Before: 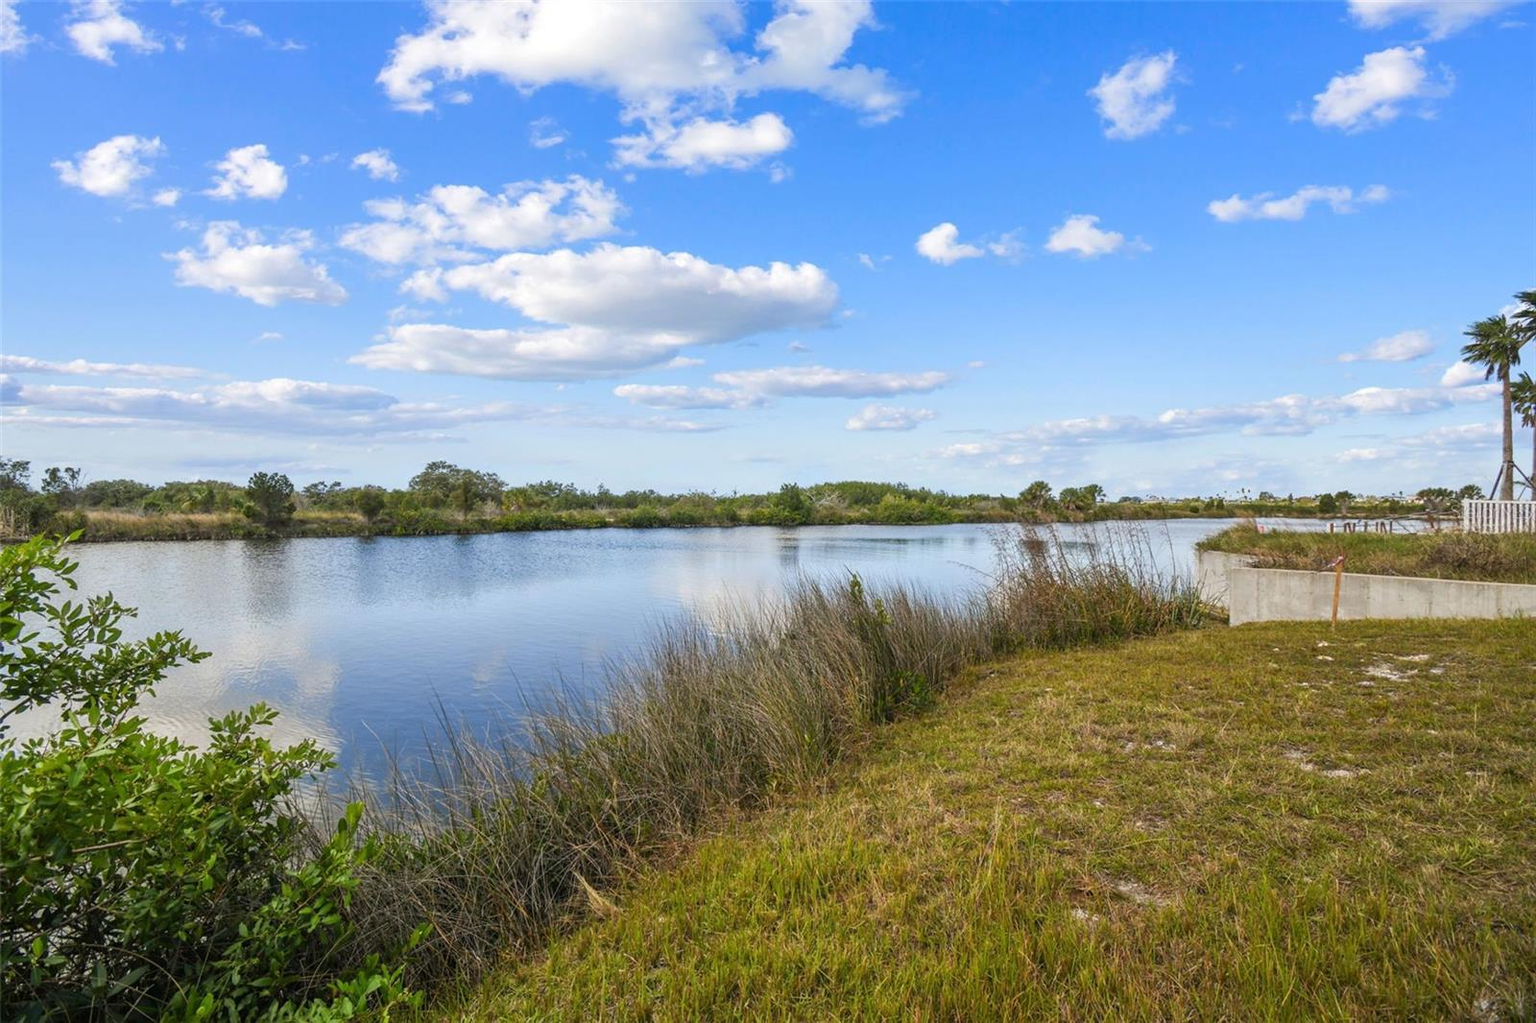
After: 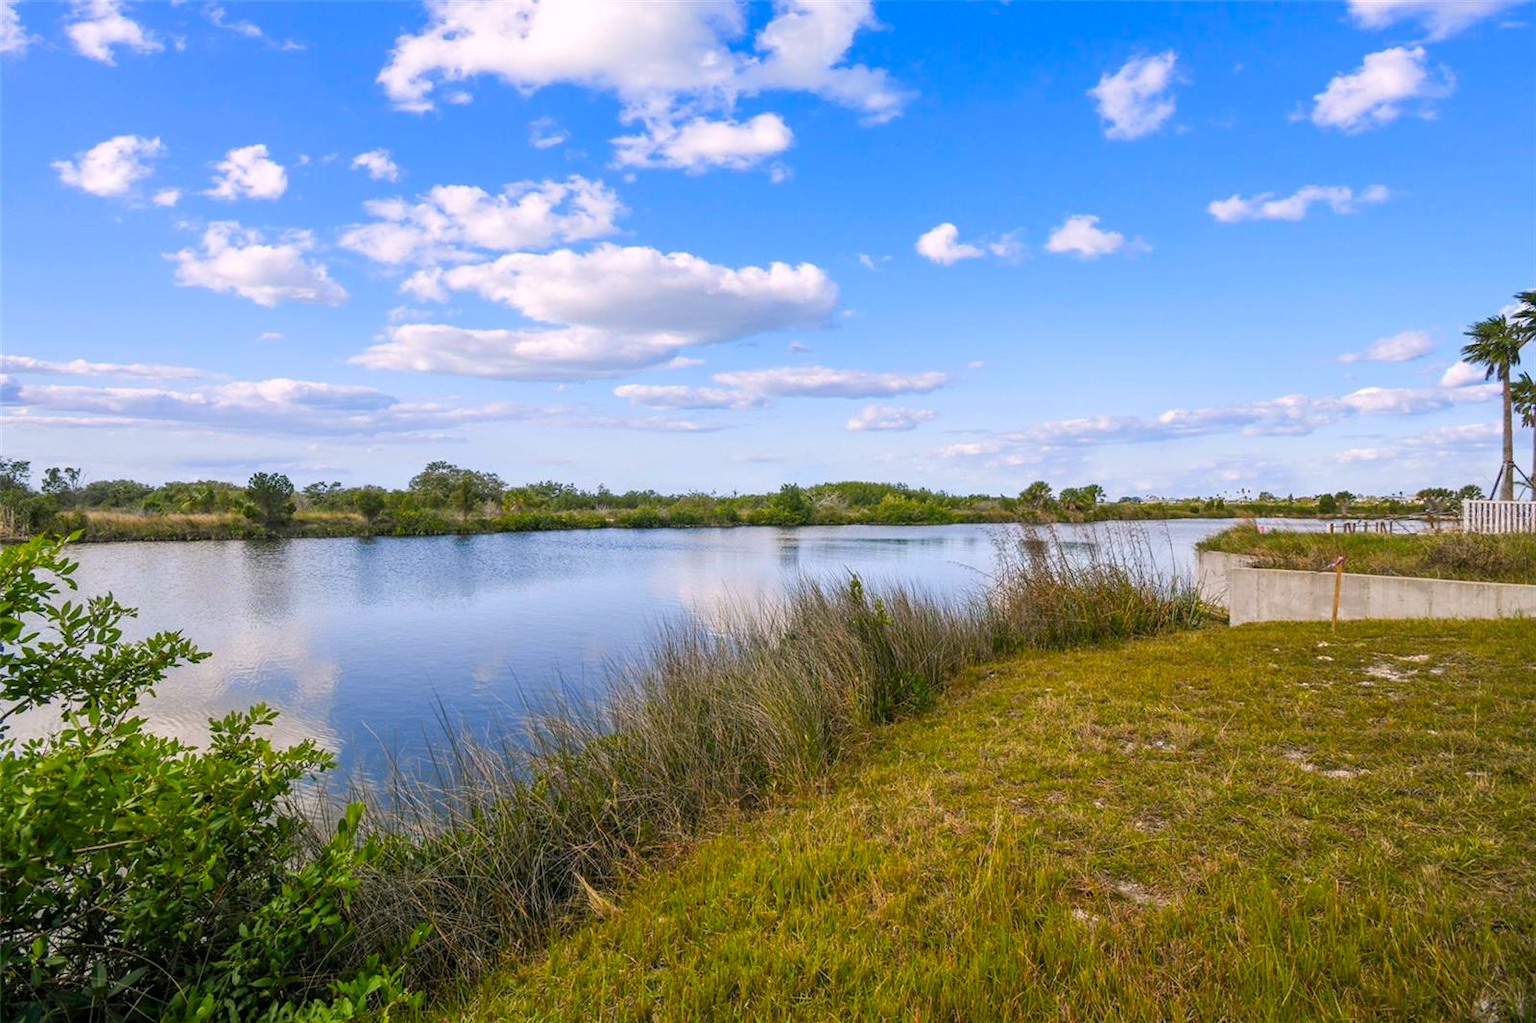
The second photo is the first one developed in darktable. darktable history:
color balance rgb: shadows lift › chroma 2%, shadows lift › hue 217.2°, power › chroma 0.25%, power › hue 60°, highlights gain › chroma 1.5%, highlights gain › hue 309.6°, global offset › luminance -0.25%, perceptual saturation grading › global saturation 15%, global vibrance 15%
